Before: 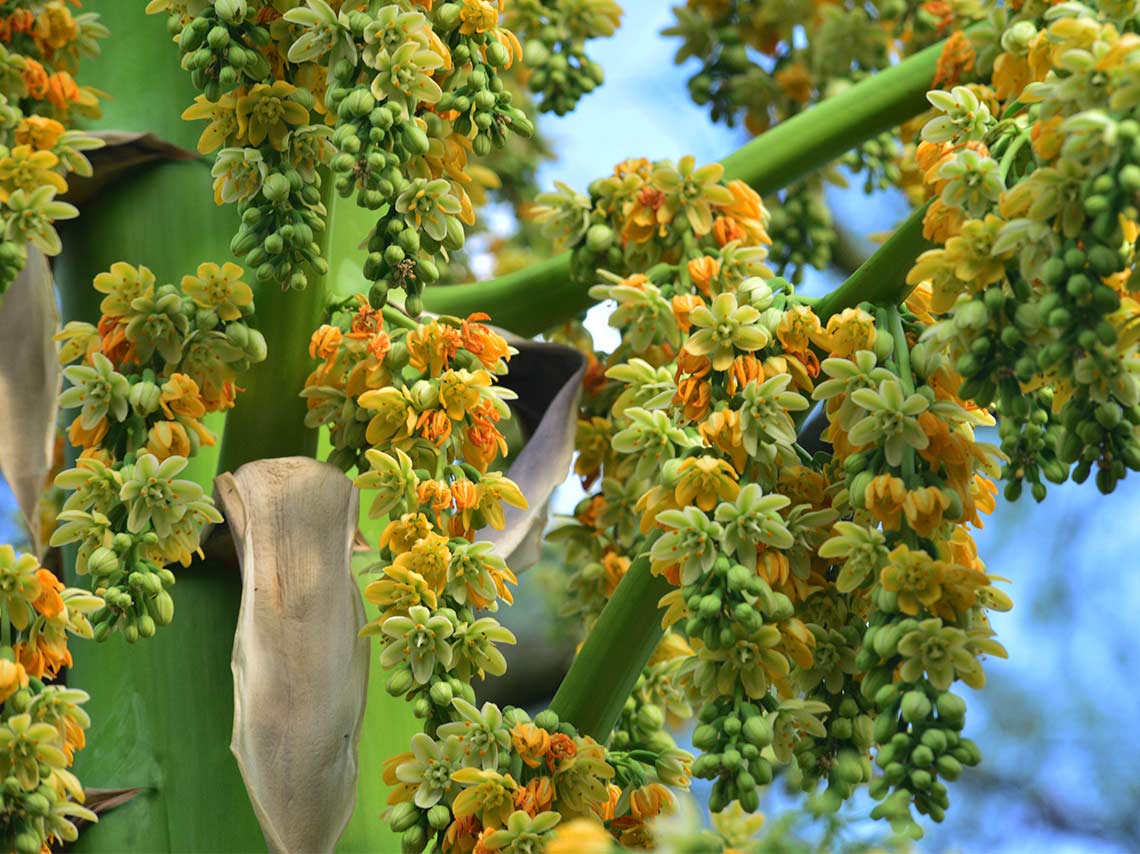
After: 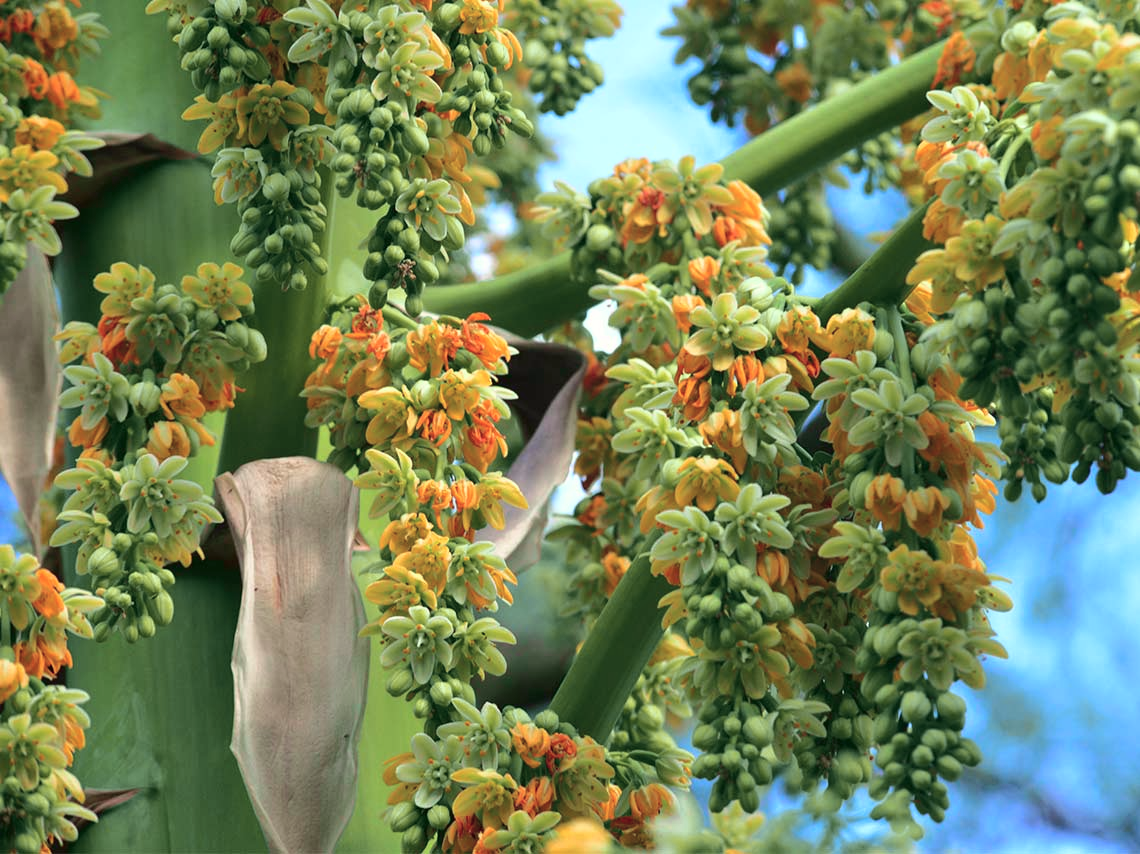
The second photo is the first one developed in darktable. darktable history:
tone curve: curves: ch0 [(0, 0.021) (0.059, 0.053) (0.197, 0.191) (0.32, 0.311) (0.495, 0.505) (0.725, 0.731) (0.89, 0.919) (1, 1)]; ch1 [(0, 0) (0.094, 0.081) (0.285, 0.299) (0.401, 0.424) (0.453, 0.439) (0.495, 0.496) (0.54, 0.55) (0.615, 0.637) (0.657, 0.683) (1, 1)]; ch2 [(0, 0) (0.257, 0.217) (0.43, 0.421) (0.498, 0.507) (0.547, 0.539) (0.595, 0.56) (0.644, 0.599) (1, 1)], color space Lab, independent channels, preserve colors none
shadows and highlights: shadows -40.15, highlights 62.88, soften with gaussian
